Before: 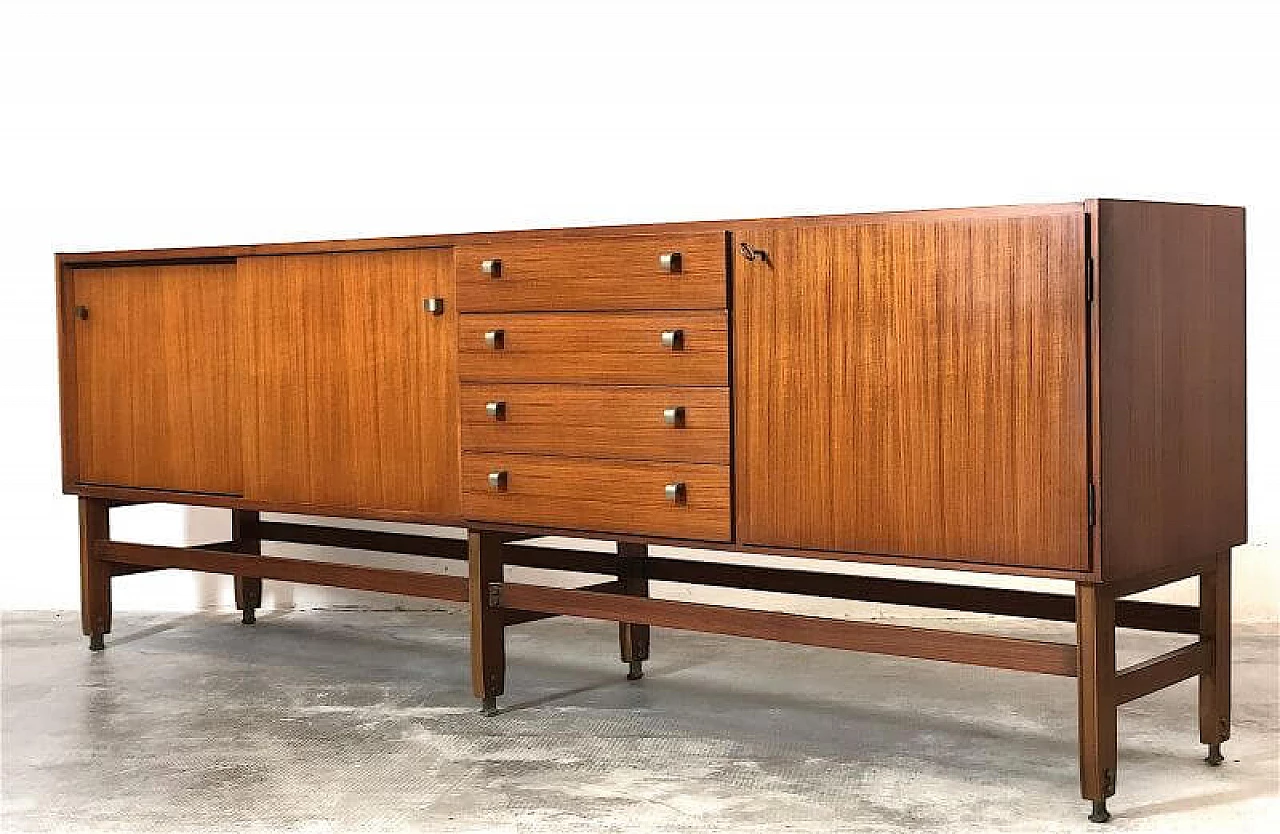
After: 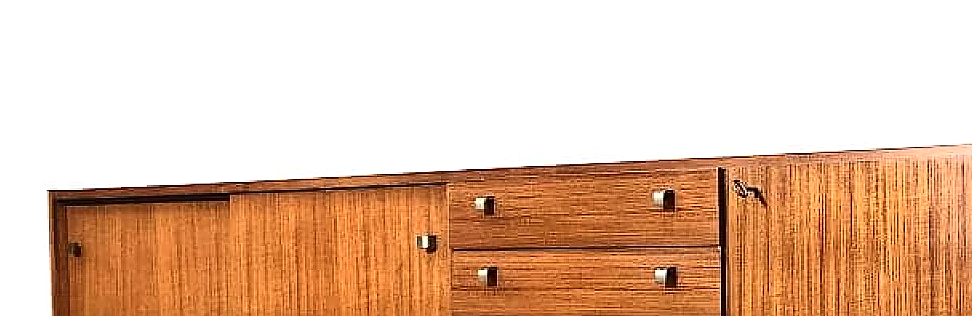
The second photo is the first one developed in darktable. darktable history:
contrast brightness saturation: contrast 0.277
sharpen: on, module defaults
exposure: black level correction -0.004, exposure 0.056 EV, compensate exposure bias true, compensate highlight preservation false
crop: left 0.554%, top 7.639%, right 23.457%, bottom 54.395%
